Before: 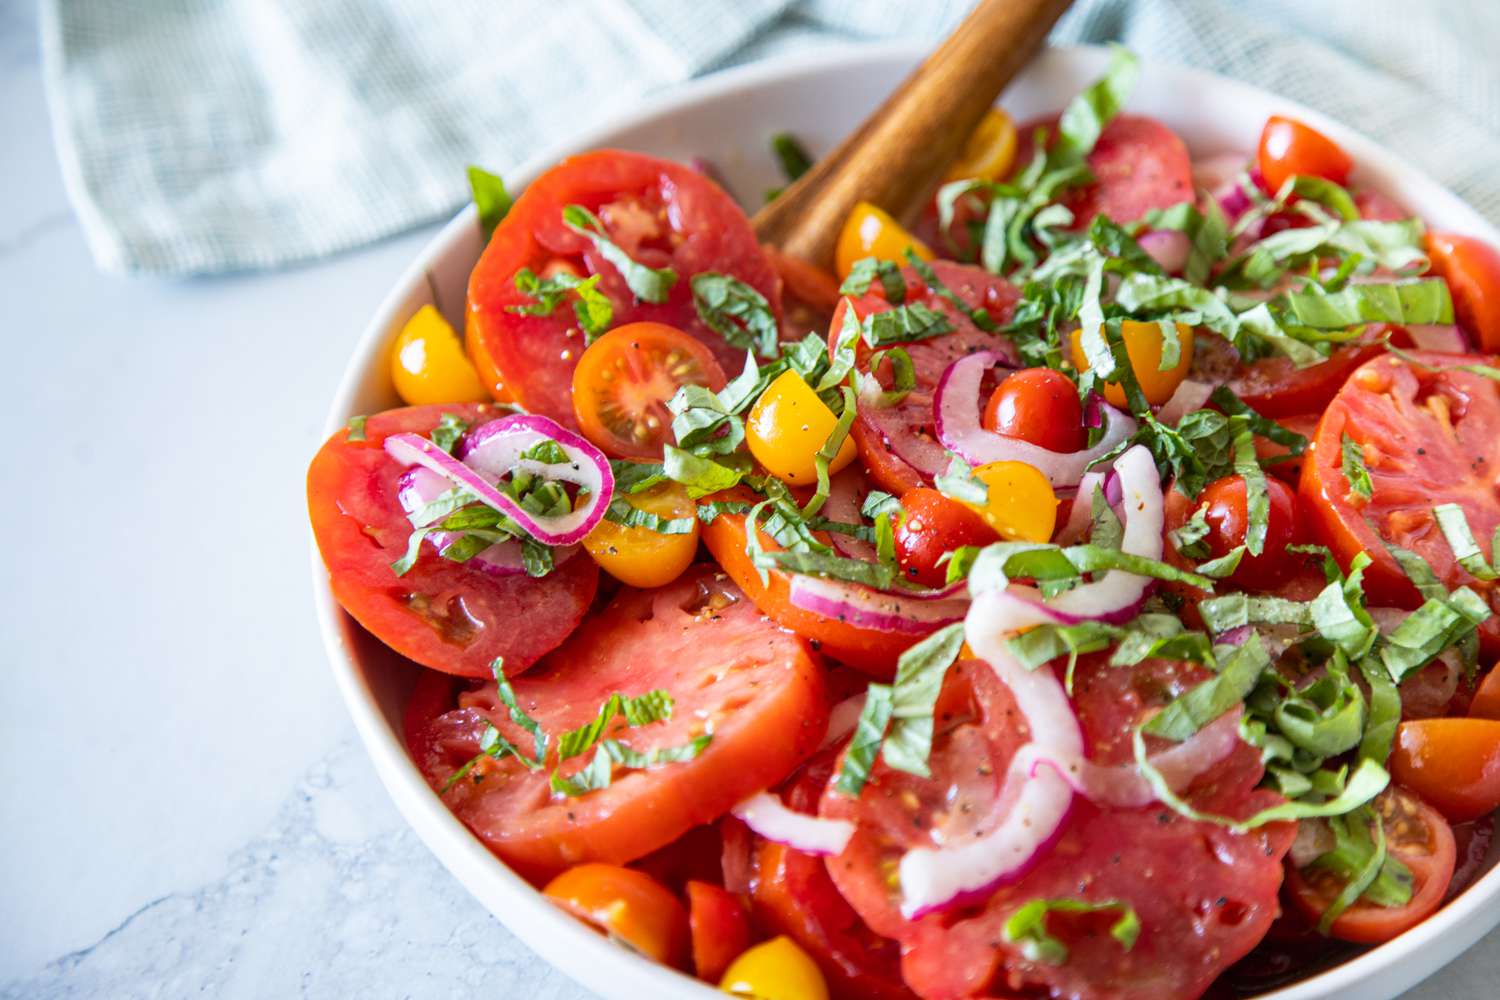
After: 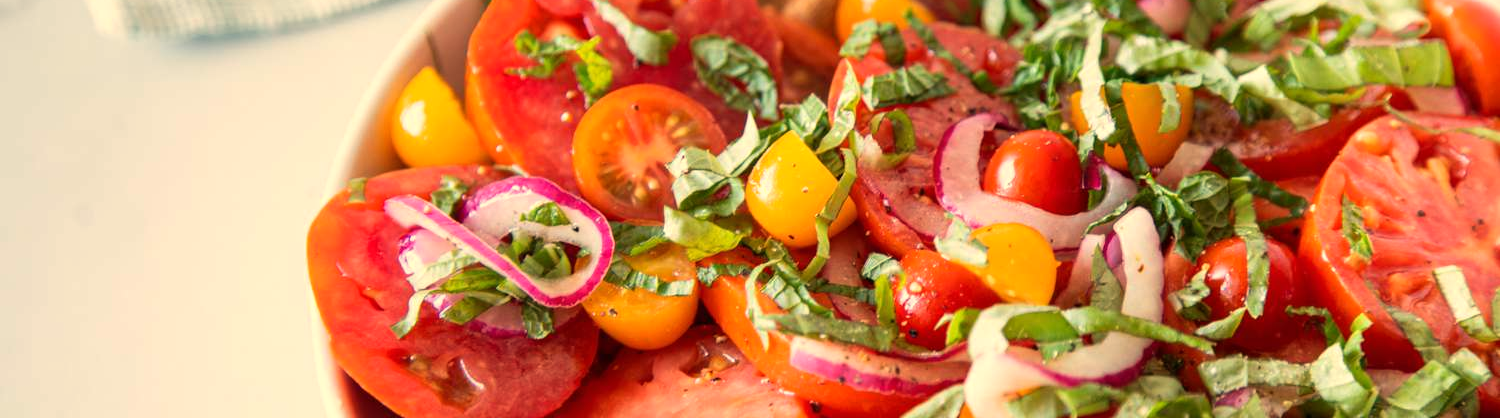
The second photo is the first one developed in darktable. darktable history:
white balance: red 1.138, green 0.996, blue 0.812
crop and rotate: top 23.84%, bottom 34.294%
